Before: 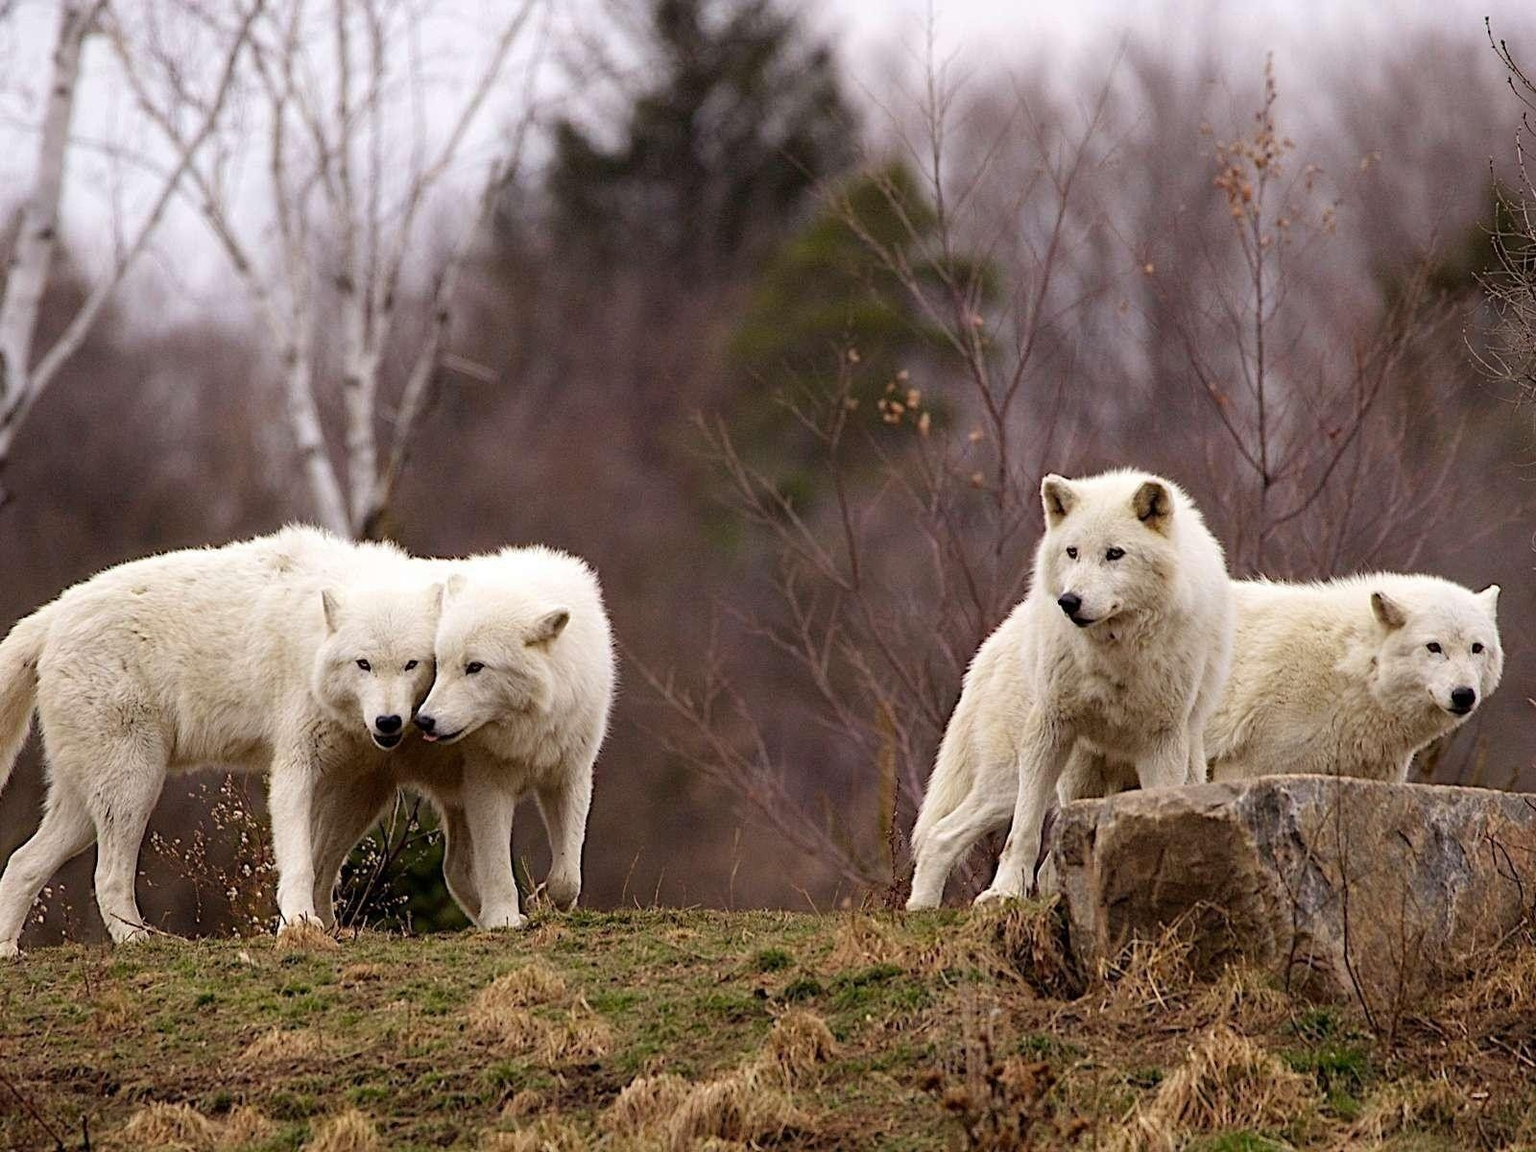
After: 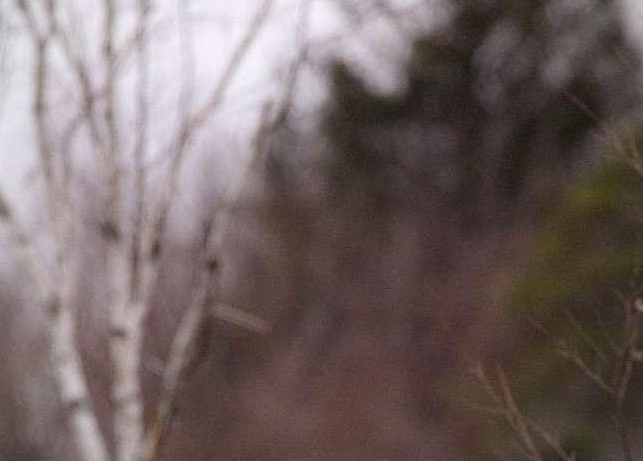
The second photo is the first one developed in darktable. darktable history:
vignetting: brightness -0.198
contrast equalizer: octaves 7, y [[0.506, 0.531, 0.562, 0.606, 0.638, 0.669], [0.5 ×6], [0.5 ×6], [0 ×6], [0 ×6]], mix -0.285
crop: left 15.582%, top 5.43%, right 44.226%, bottom 56.13%
